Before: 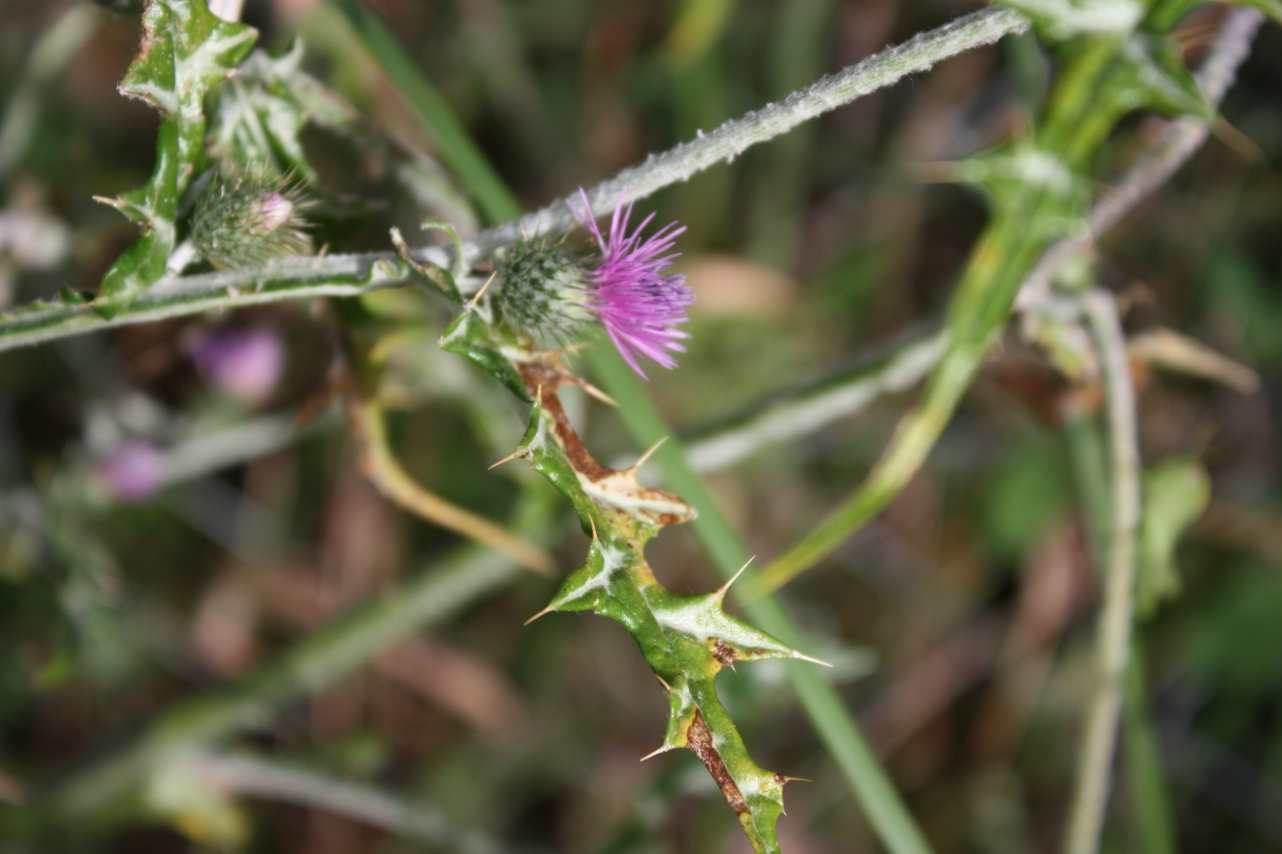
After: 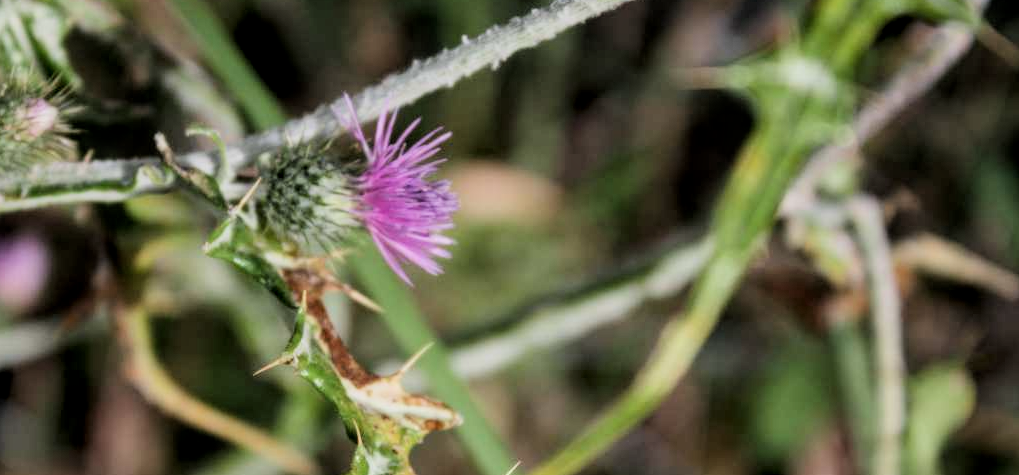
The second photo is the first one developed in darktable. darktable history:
local contrast: on, module defaults
filmic rgb: black relative exposure -5 EV, hardness 2.88, contrast 1.3
crop: left 18.38%, top 11.092%, right 2.134%, bottom 33.217%
